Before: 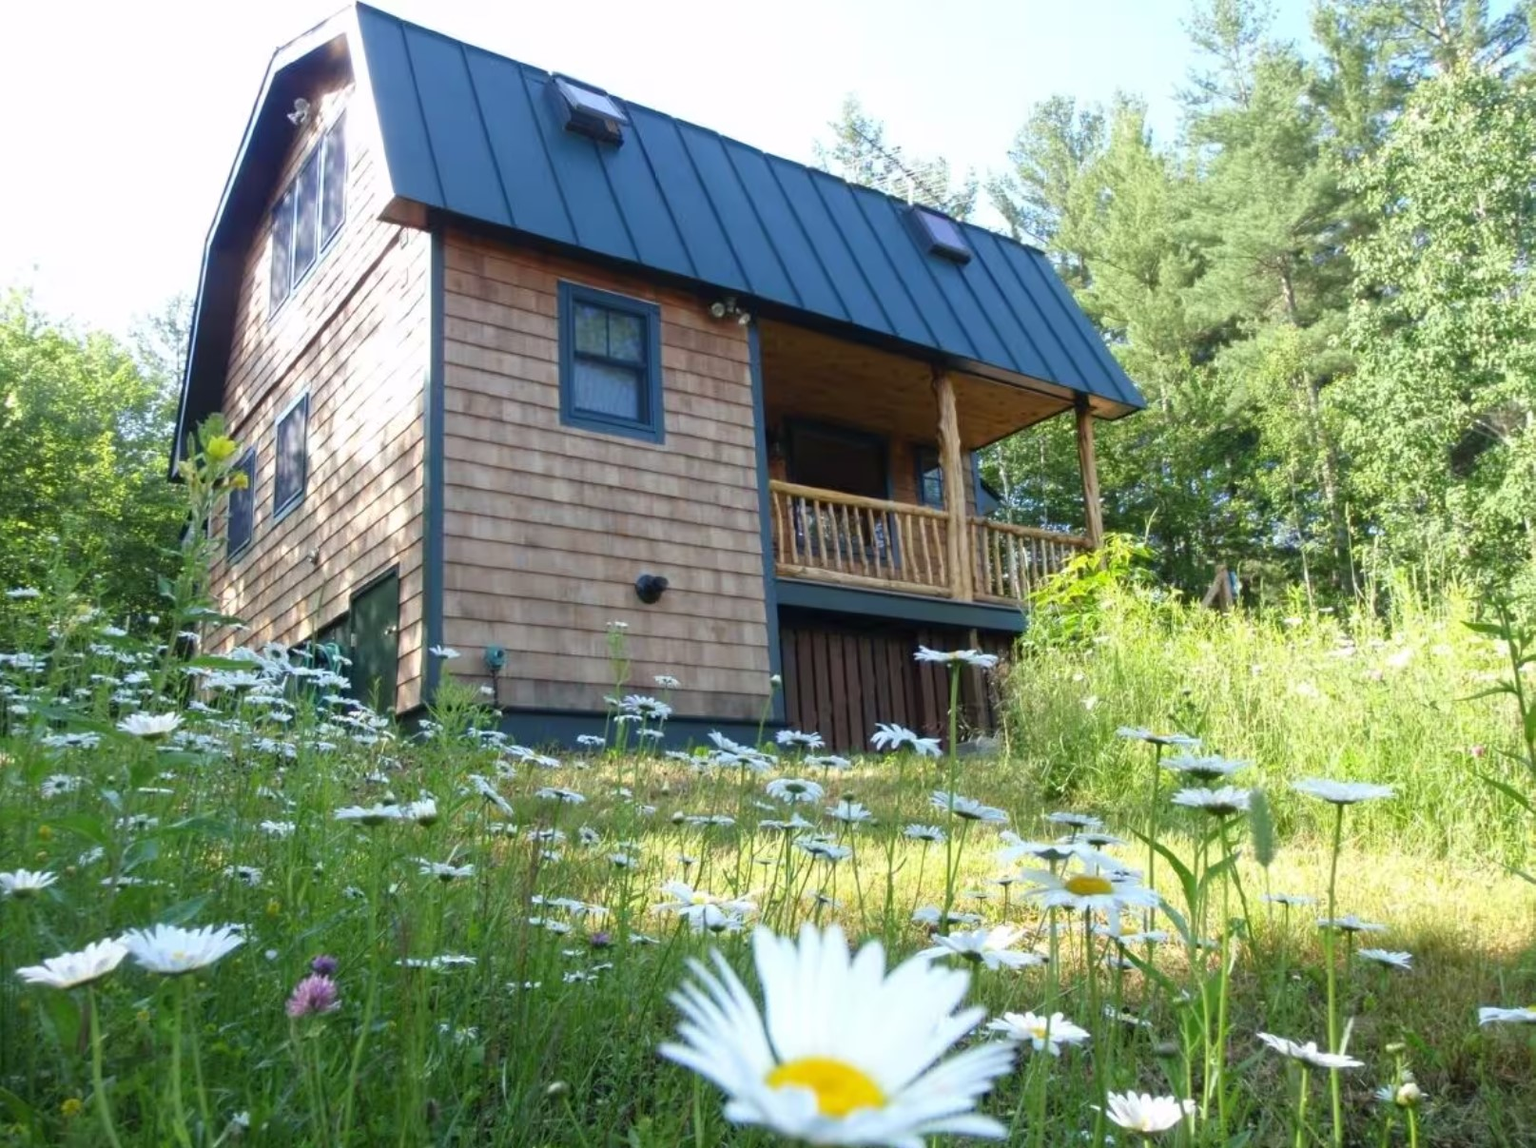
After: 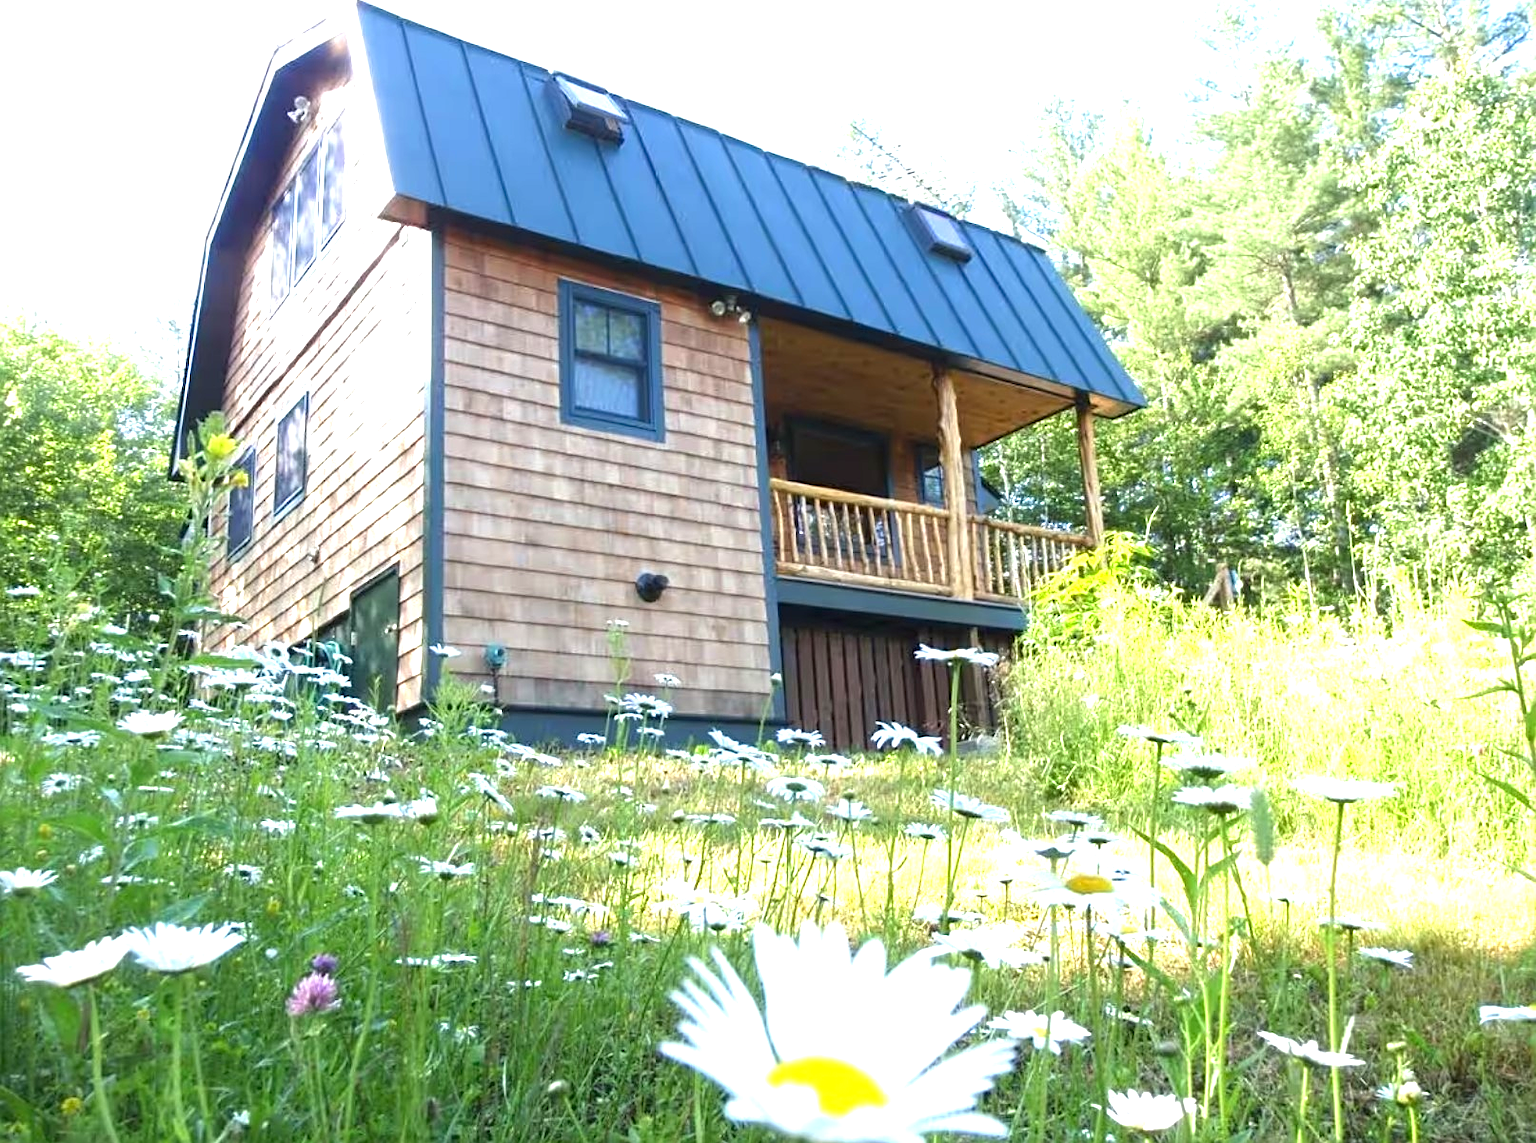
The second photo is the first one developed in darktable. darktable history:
crop: top 0.234%, bottom 0.114%
exposure: exposure 1.152 EV, compensate highlight preservation false
sharpen: on, module defaults
